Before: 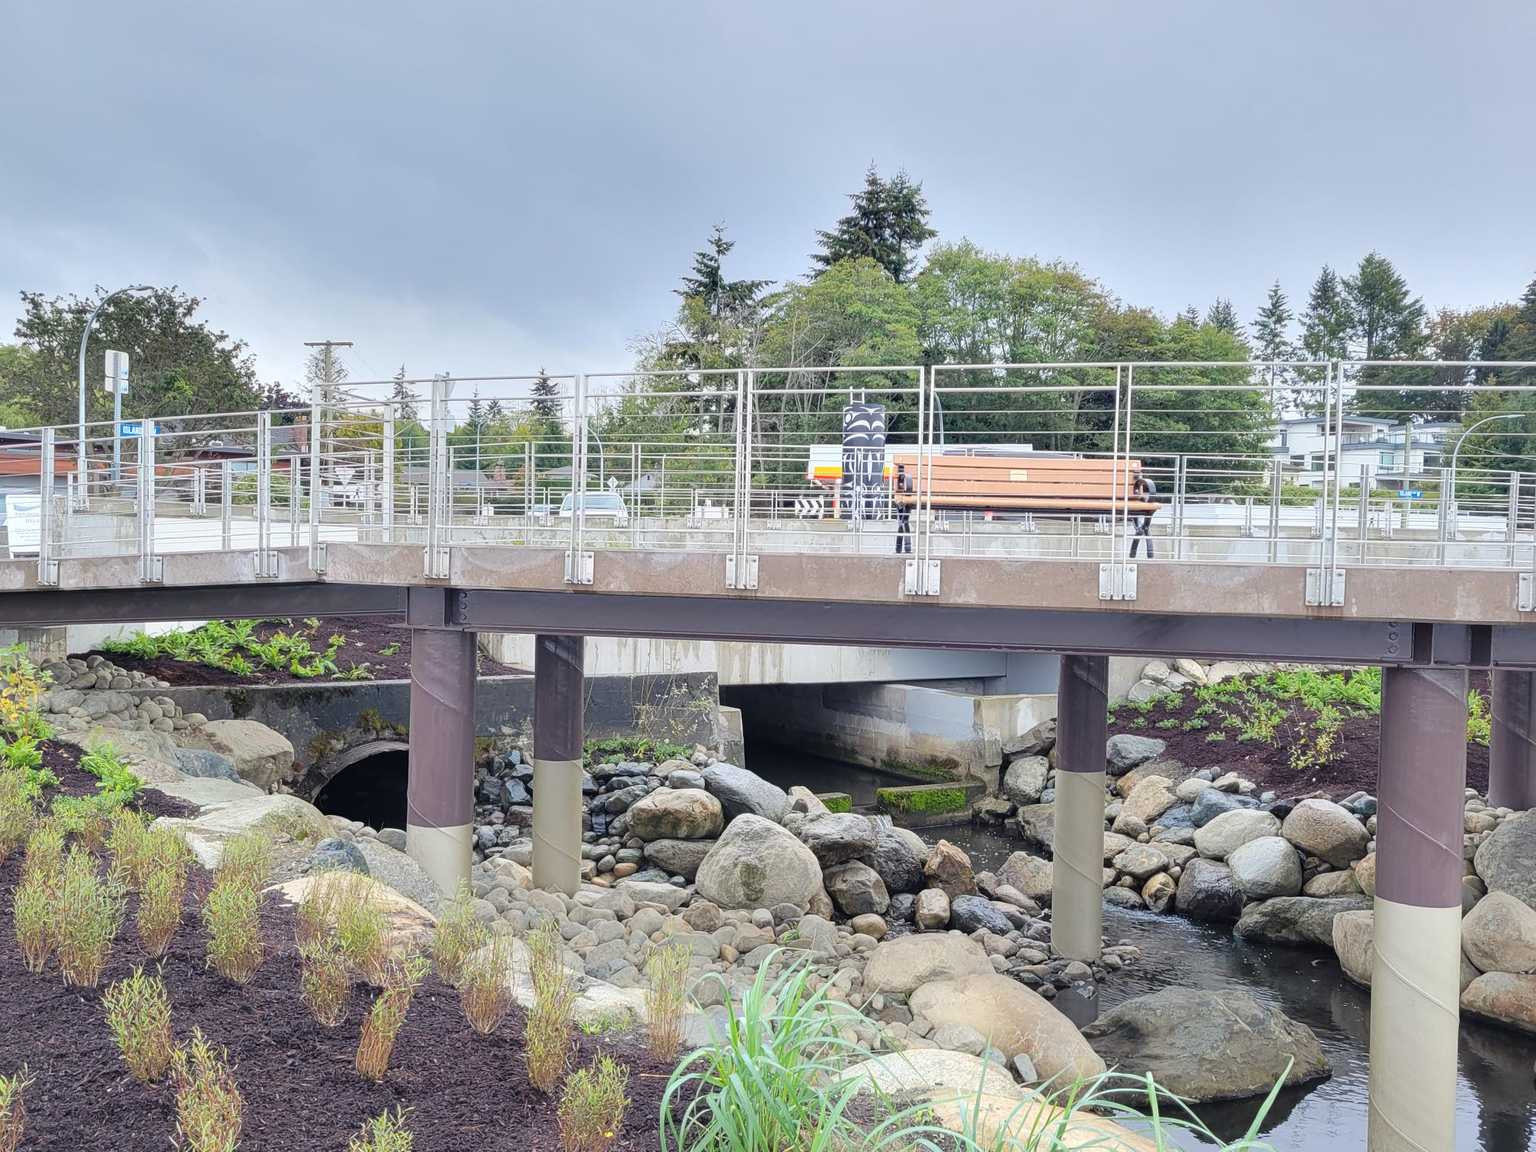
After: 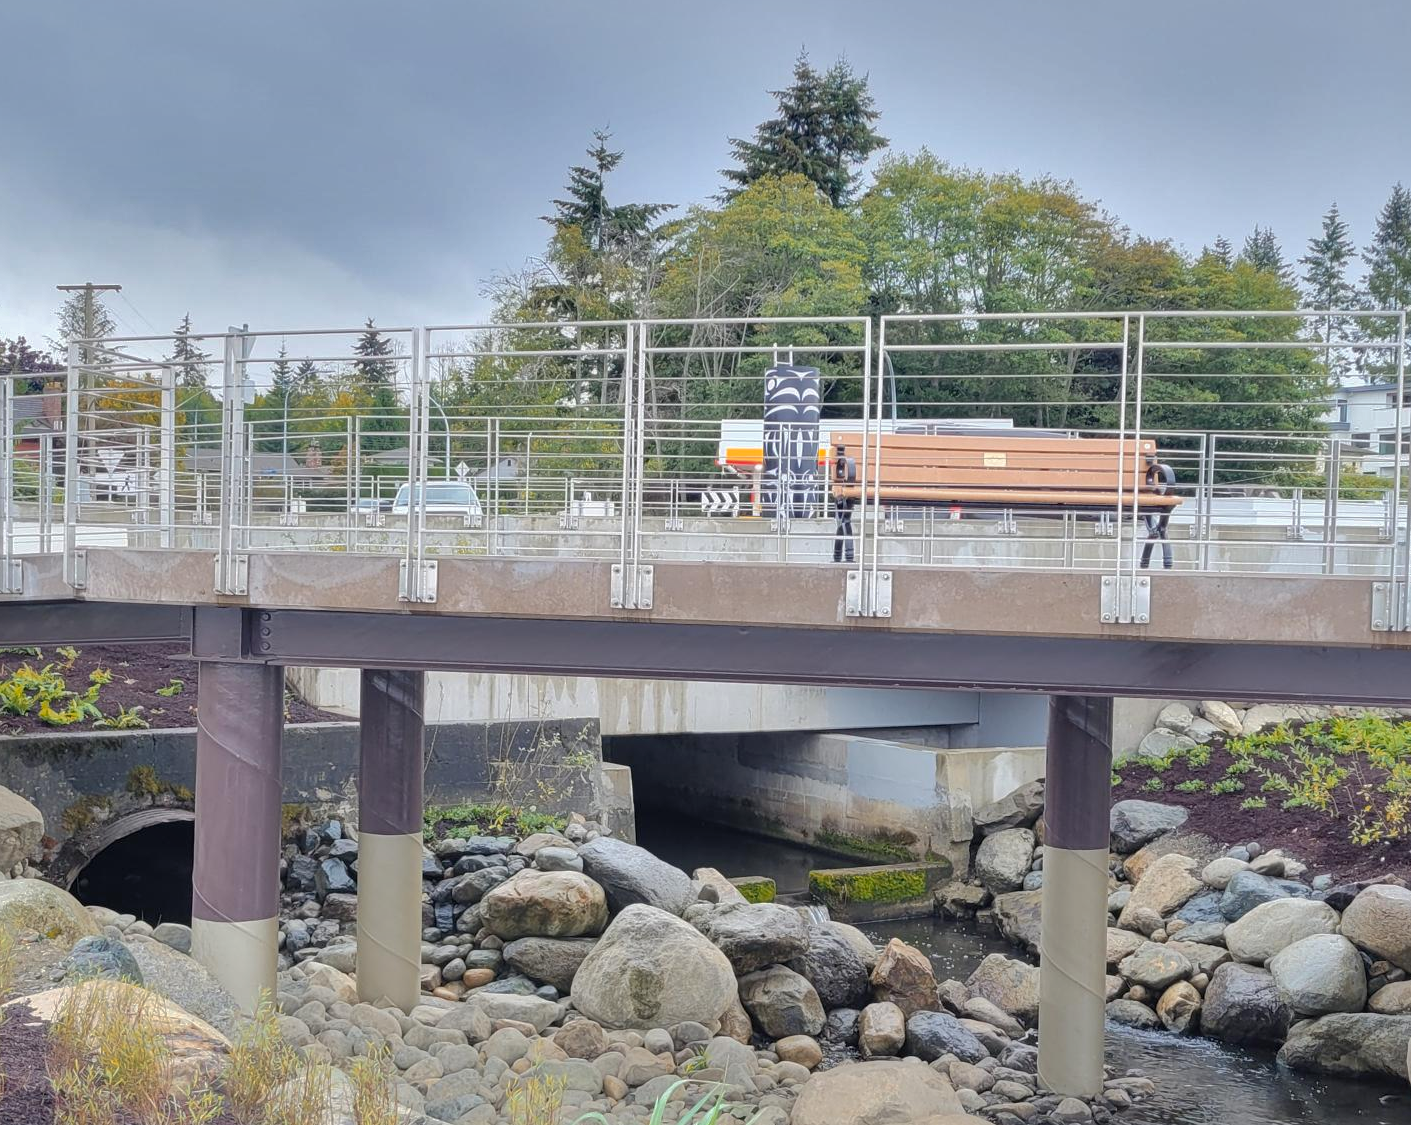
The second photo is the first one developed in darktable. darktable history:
shadows and highlights: shadows 40.19, highlights -60.01
crop and rotate: left 16.968%, top 10.926%, right 13.014%, bottom 14.66%
color zones: curves: ch2 [(0, 0.5) (0.143, 0.5) (0.286, 0.416) (0.429, 0.5) (0.571, 0.5) (0.714, 0.5) (0.857, 0.5) (1, 0.5)]
